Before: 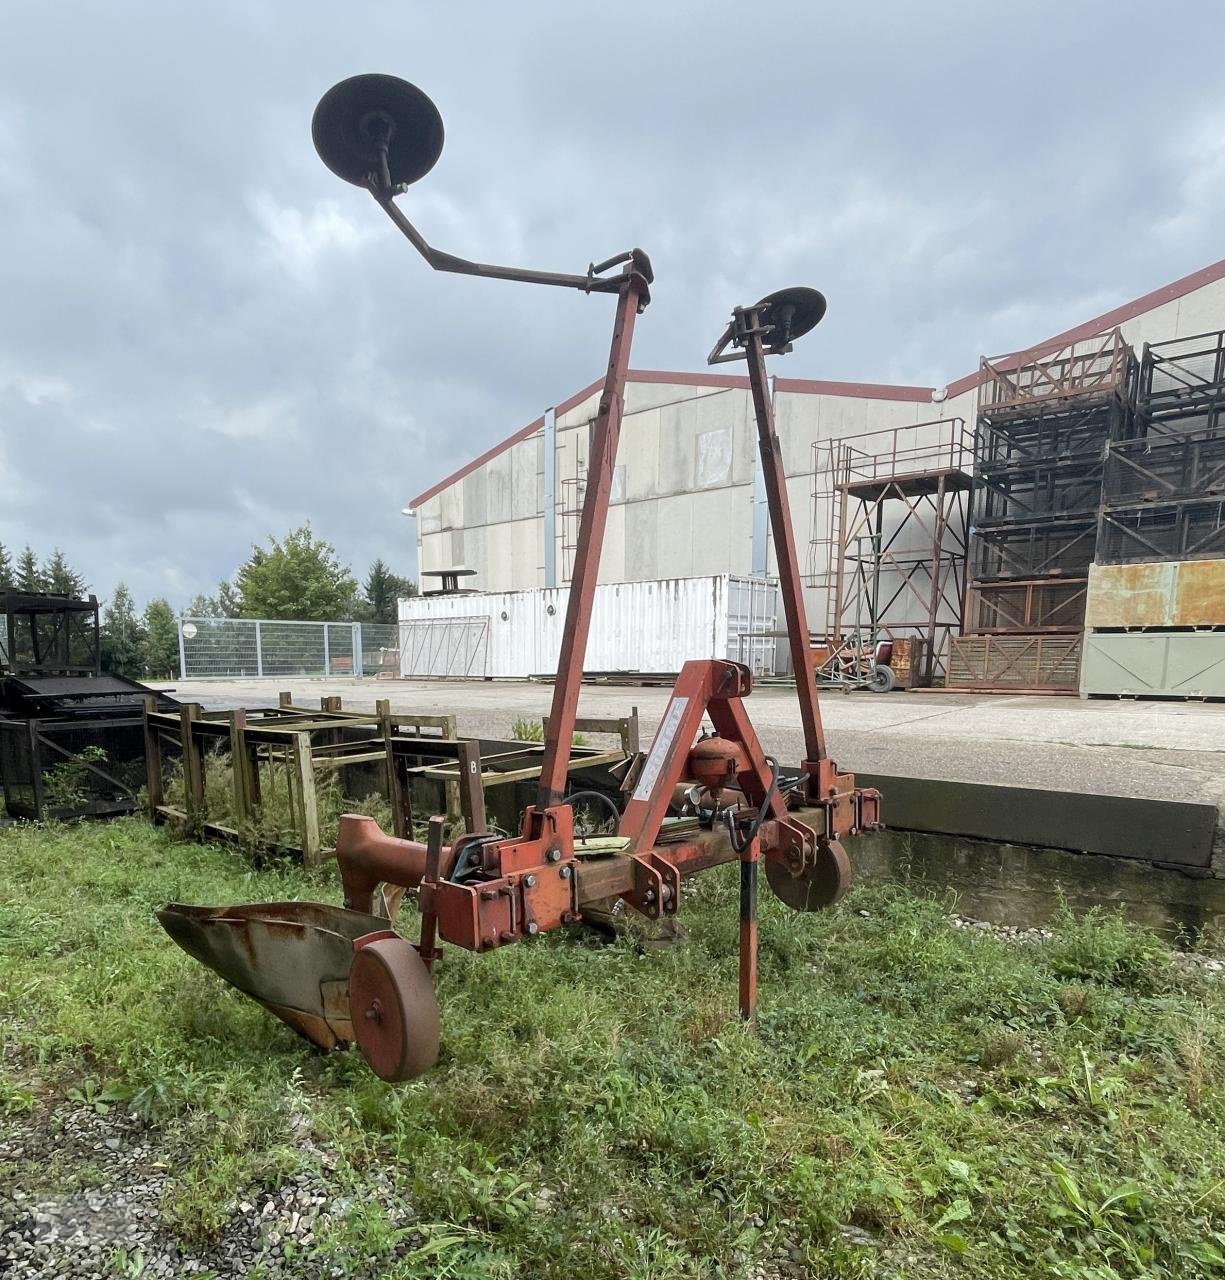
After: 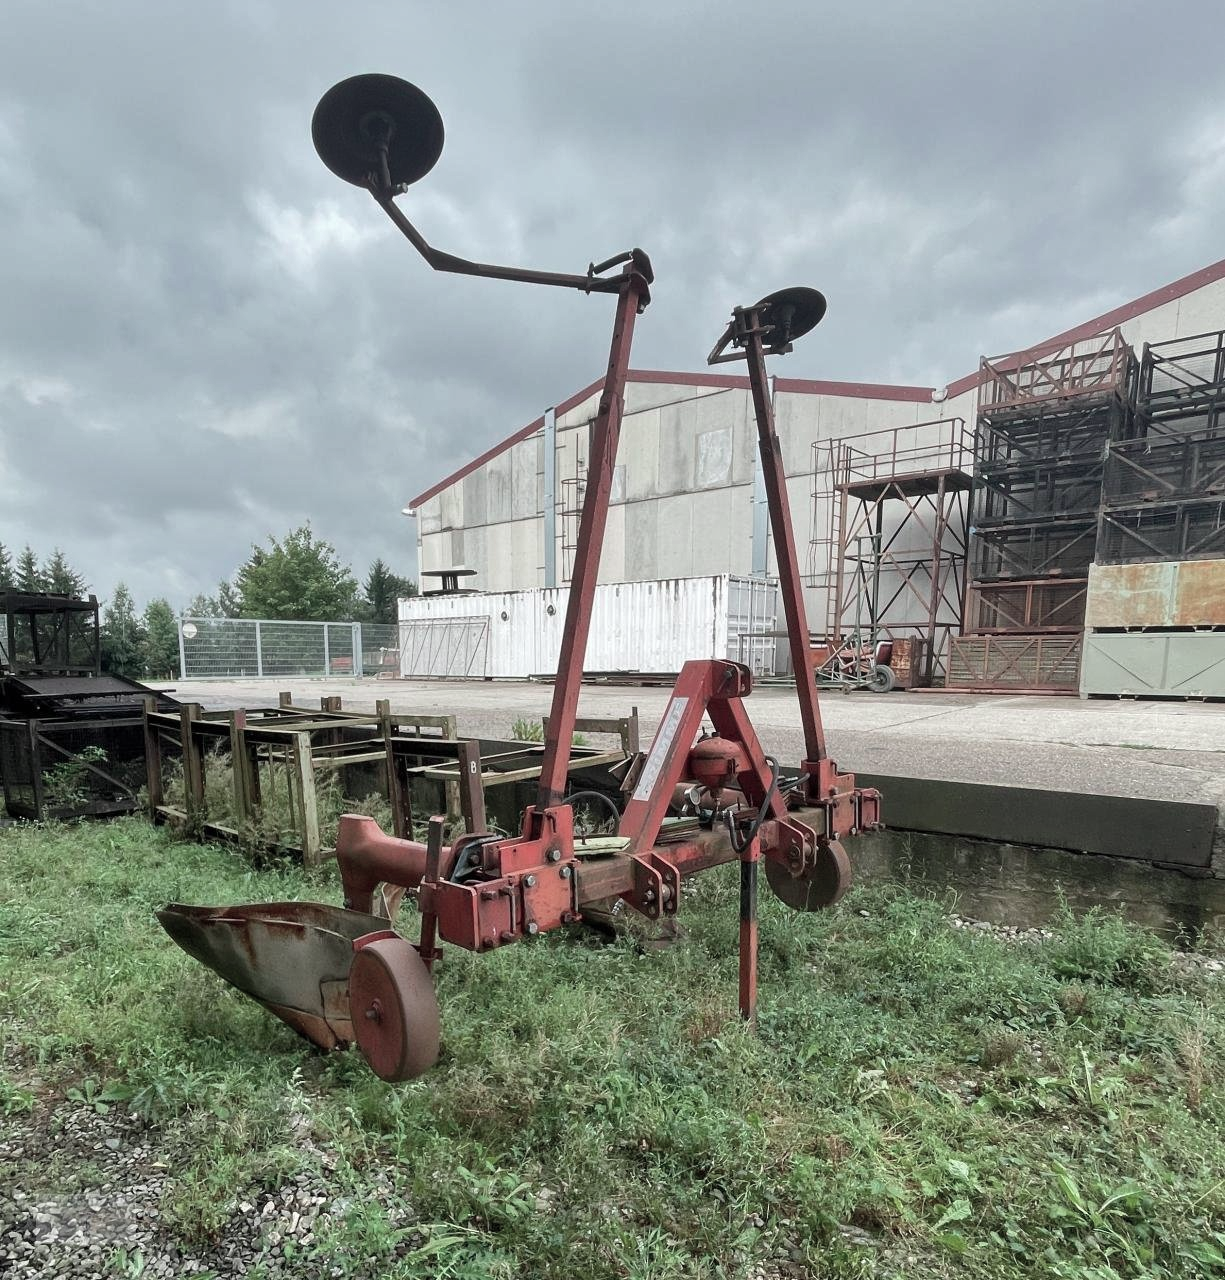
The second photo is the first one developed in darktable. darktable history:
color contrast: blue-yellow contrast 0.62
shadows and highlights: soften with gaussian
